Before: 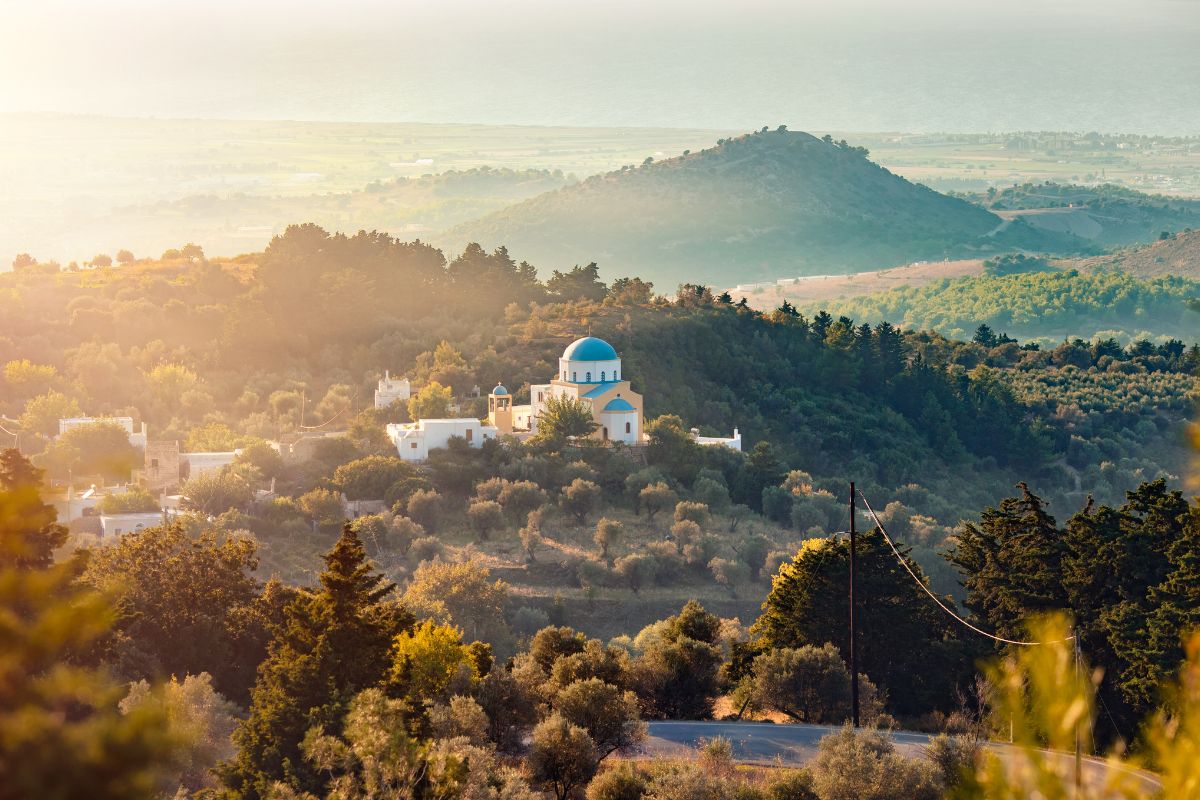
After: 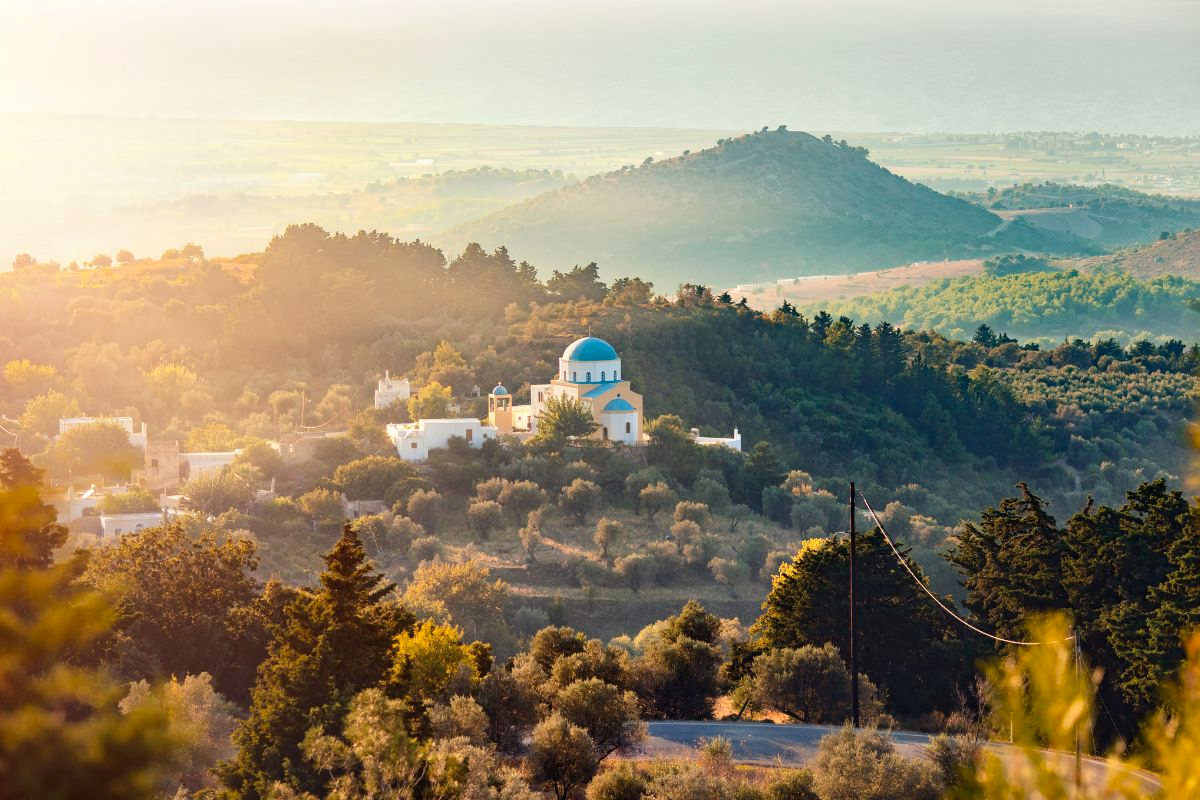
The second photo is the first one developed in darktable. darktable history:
contrast brightness saturation: contrast 0.102, brightness 0.036, saturation 0.091
